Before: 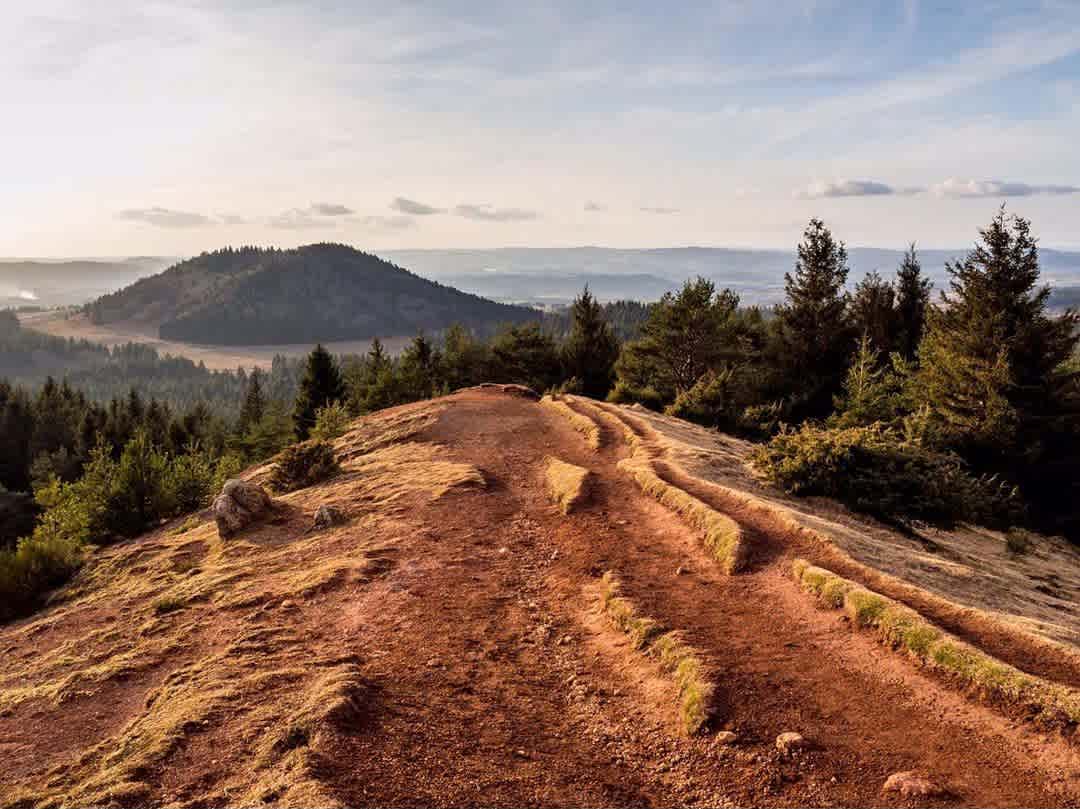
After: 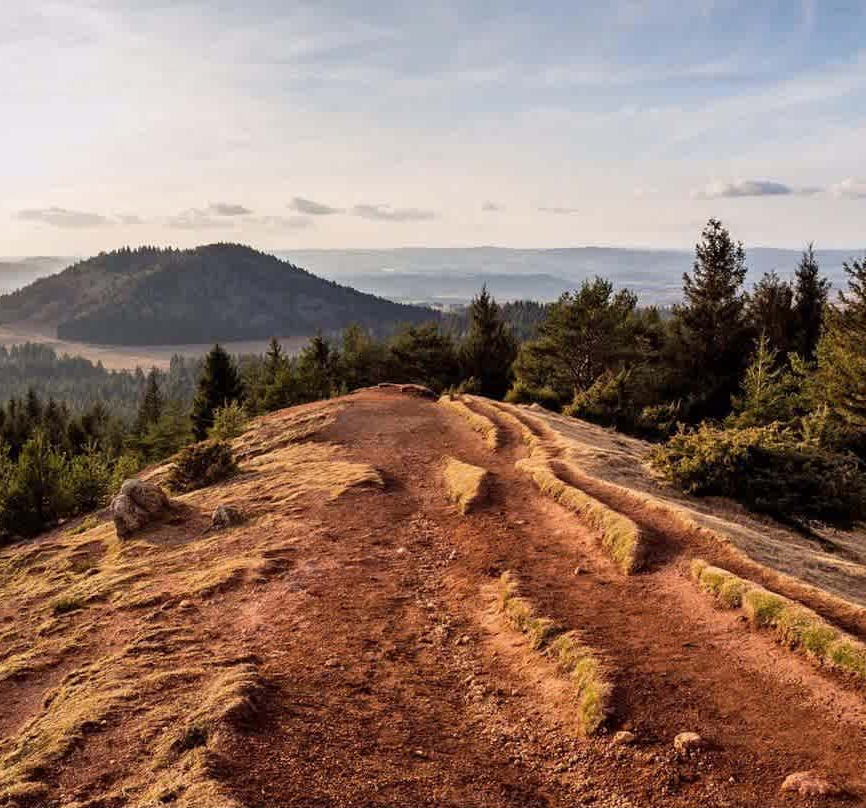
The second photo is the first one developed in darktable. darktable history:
exposure: exposure -0.04 EV, compensate exposure bias true, compensate highlight preservation false
crop and rotate: left 9.514%, right 10.236%
tone equalizer: mask exposure compensation -0.512 EV
color correction: highlights b* 0.031, saturation 0.986
